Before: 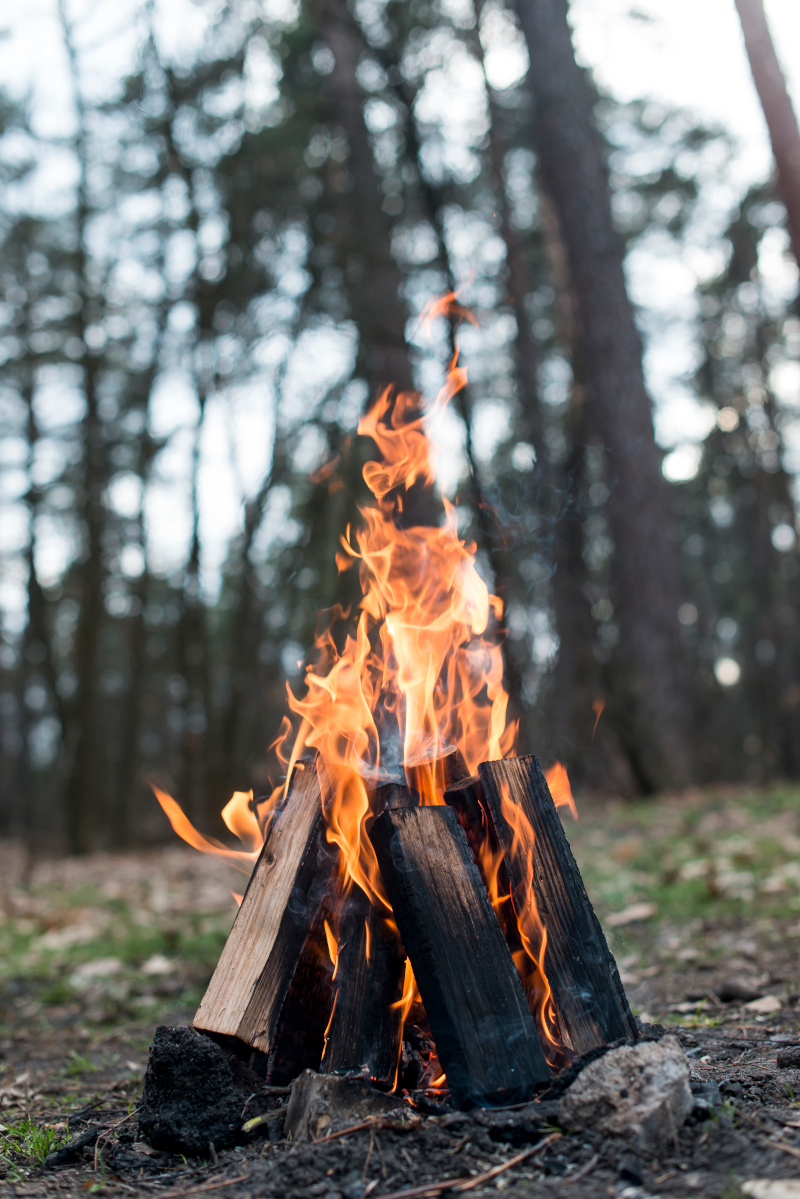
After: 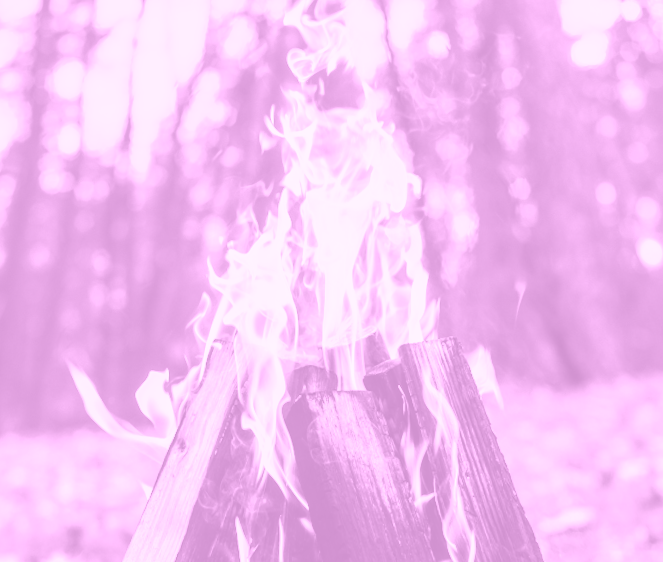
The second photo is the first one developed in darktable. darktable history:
colorize: hue 331.2°, saturation 75%, source mix 30.28%, lightness 70.52%, version 1
exposure: black level correction 0, exposure 1.015 EV, compensate exposure bias true, compensate highlight preservation false
rotate and perspective: rotation 0.72°, lens shift (vertical) -0.352, lens shift (horizontal) -0.051, crop left 0.152, crop right 0.859, crop top 0.019, crop bottom 0.964
crop and rotate: top 26.056%, bottom 25.543%
shadows and highlights: shadows 10, white point adjustment 1, highlights -40
tone curve: curves: ch0 [(0, 0) (0.126, 0.061) (0.338, 0.285) (0.494, 0.518) (0.703, 0.762) (1, 1)]; ch1 [(0, 0) (0.389, 0.313) (0.457, 0.442) (0.5, 0.501) (0.55, 0.578) (1, 1)]; ch2 [(0, 0) (0.44, 0.424) (0.501, 0.499) (0.557, 0.564) (0.613, 0.67) (0.707, 0.746) (1, 1)], color space Lab, independent channels, preserve colors none
local contrast: detail 130%
color zones: curves: ch0 [(0, 0.447) (0.184, 0.543) (0.323, 0.476) (0.429, 0.445) (0.571, 0.443) (0.714, 0.451) (0.857, 0.452) (1, 0.447)]; ch1 [(0, 0.464) (0.176, 0.46) (0.287, 0.177) (0.429, 0.002) (0.571, 0) (0.714, 0) (0.857, 0) (1, 0.464)], mix 20%
